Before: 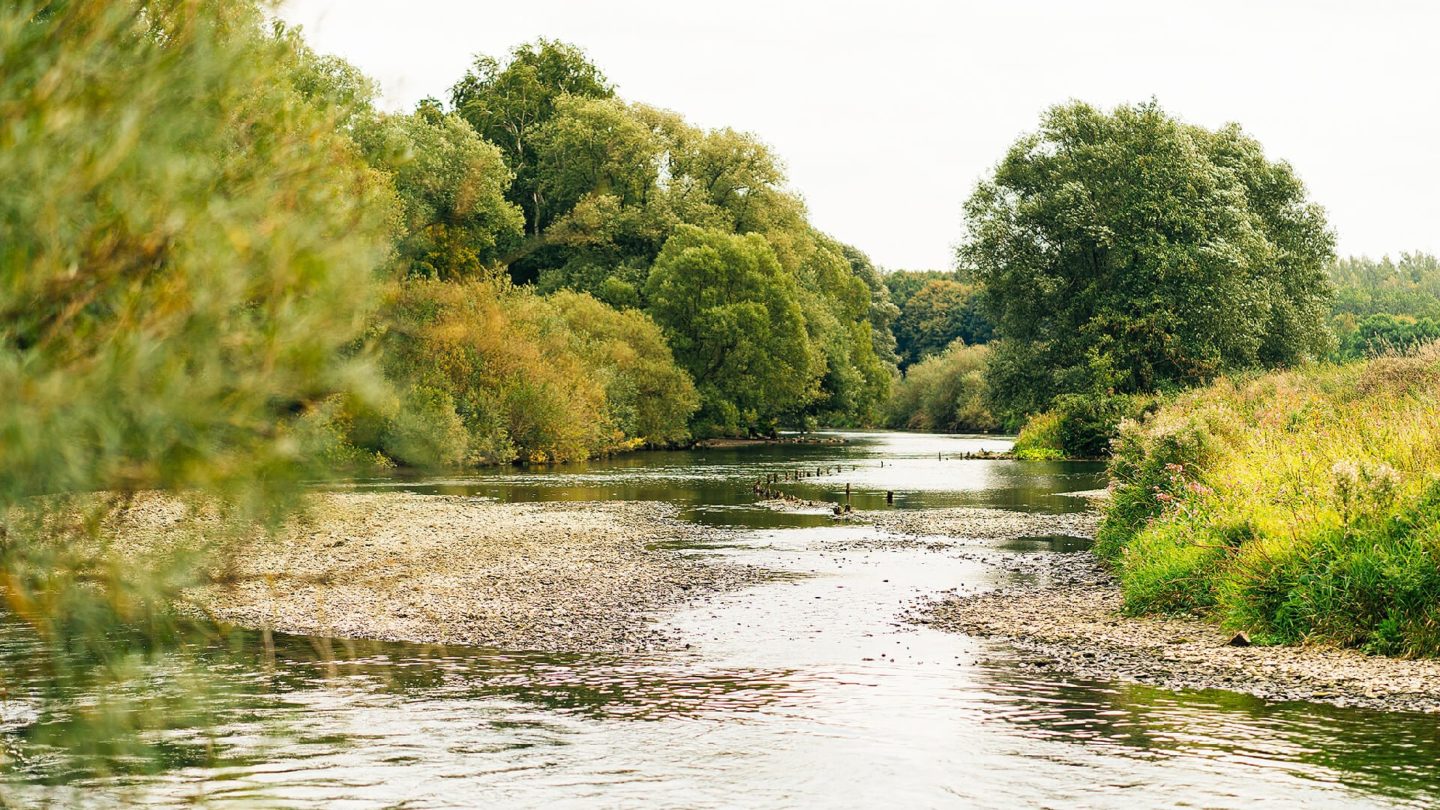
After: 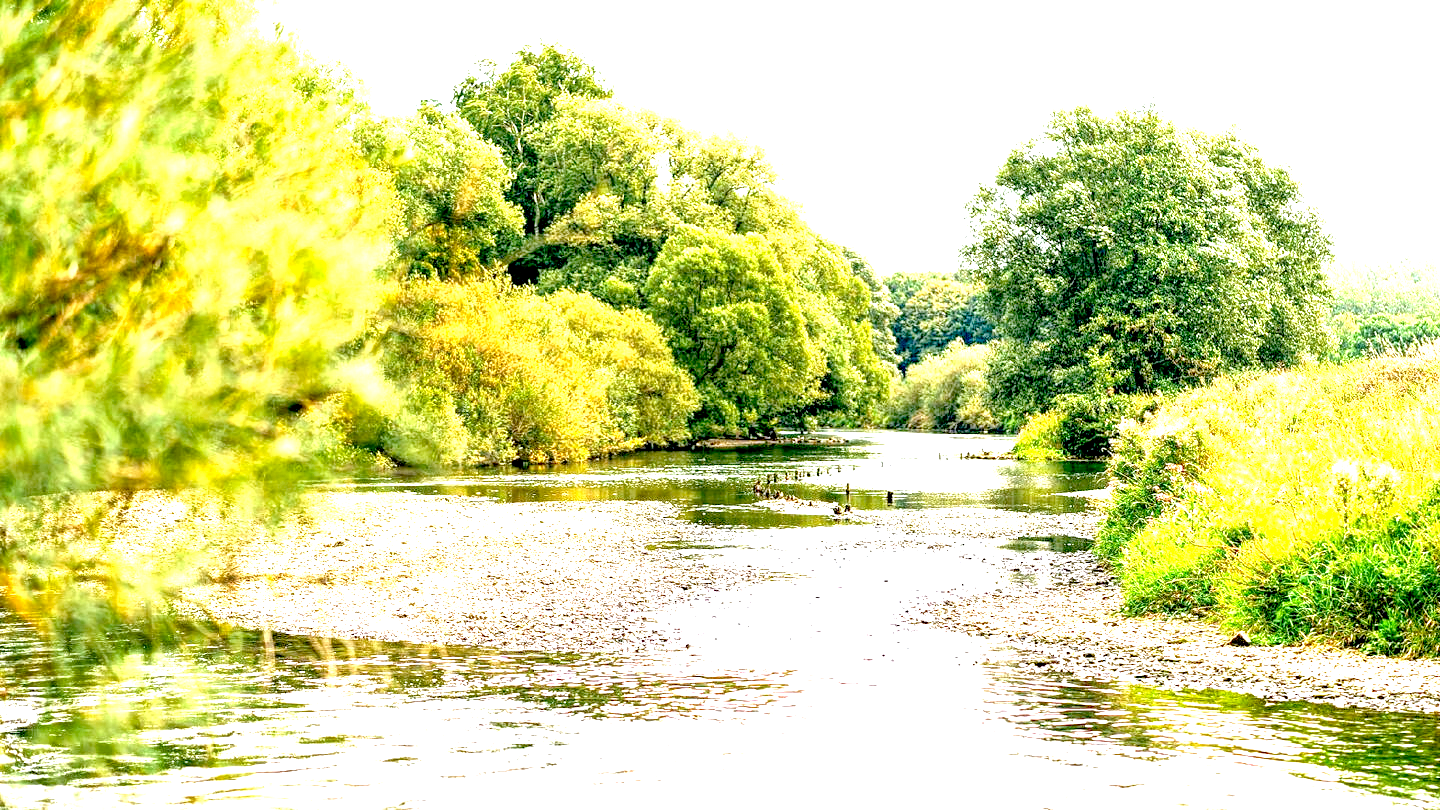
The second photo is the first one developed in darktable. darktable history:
exposure: black level correction 0.016, exposure 1.774 EV, compensate highlight preservation false
local contrast: highlights 35%, detail 135%
white balance: red 0.984, blue 1.059
